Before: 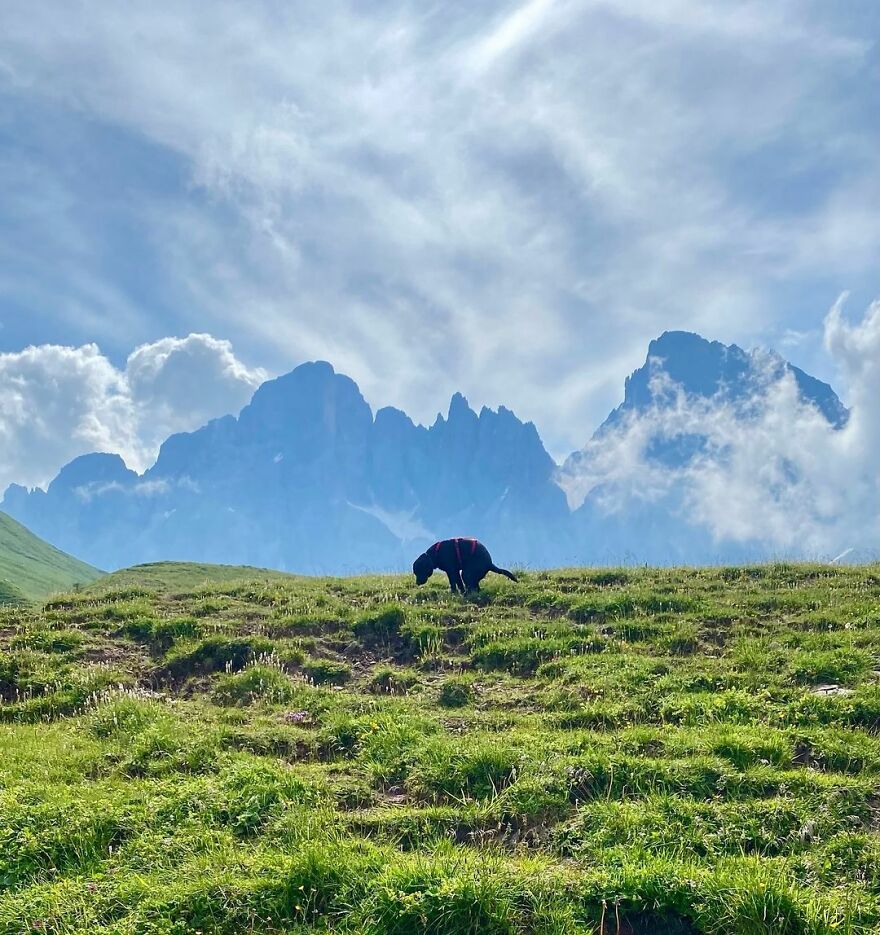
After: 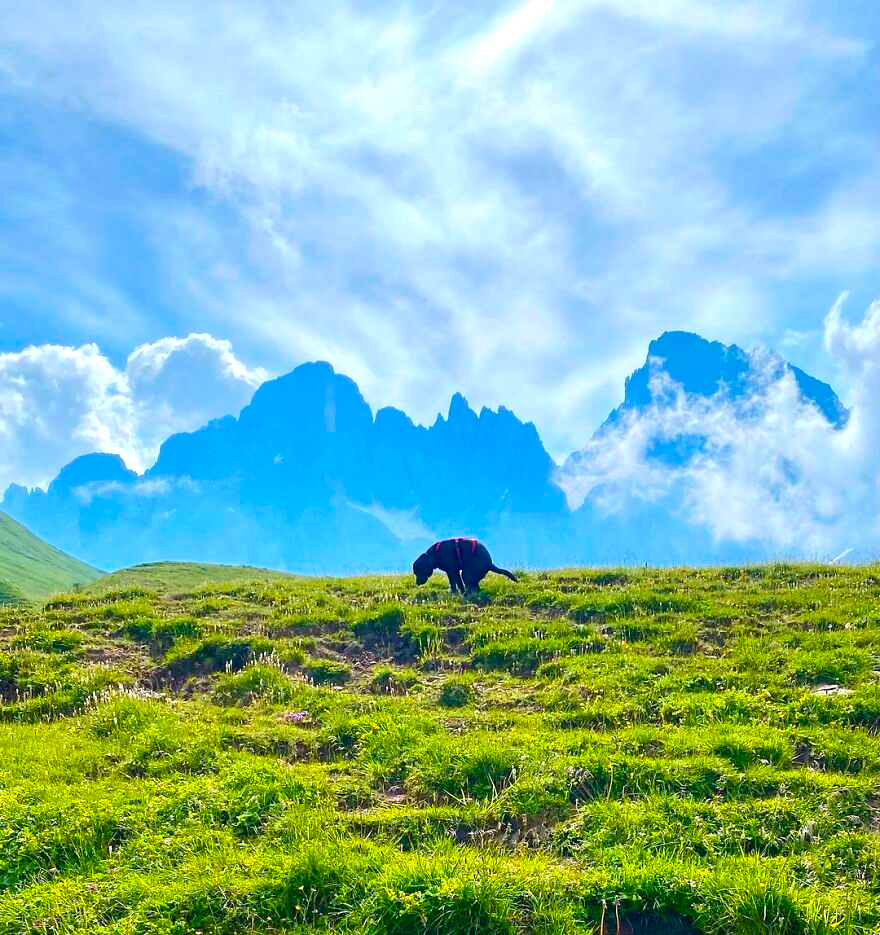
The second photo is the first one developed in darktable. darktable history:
color balance rgb: perceptual saturation grading › global saturation 25.379%, perceptual brilliance grading › global brilliance 10.13%, perceptual brilliance grading › shadows 15.832%, global vibrance 39.212%
